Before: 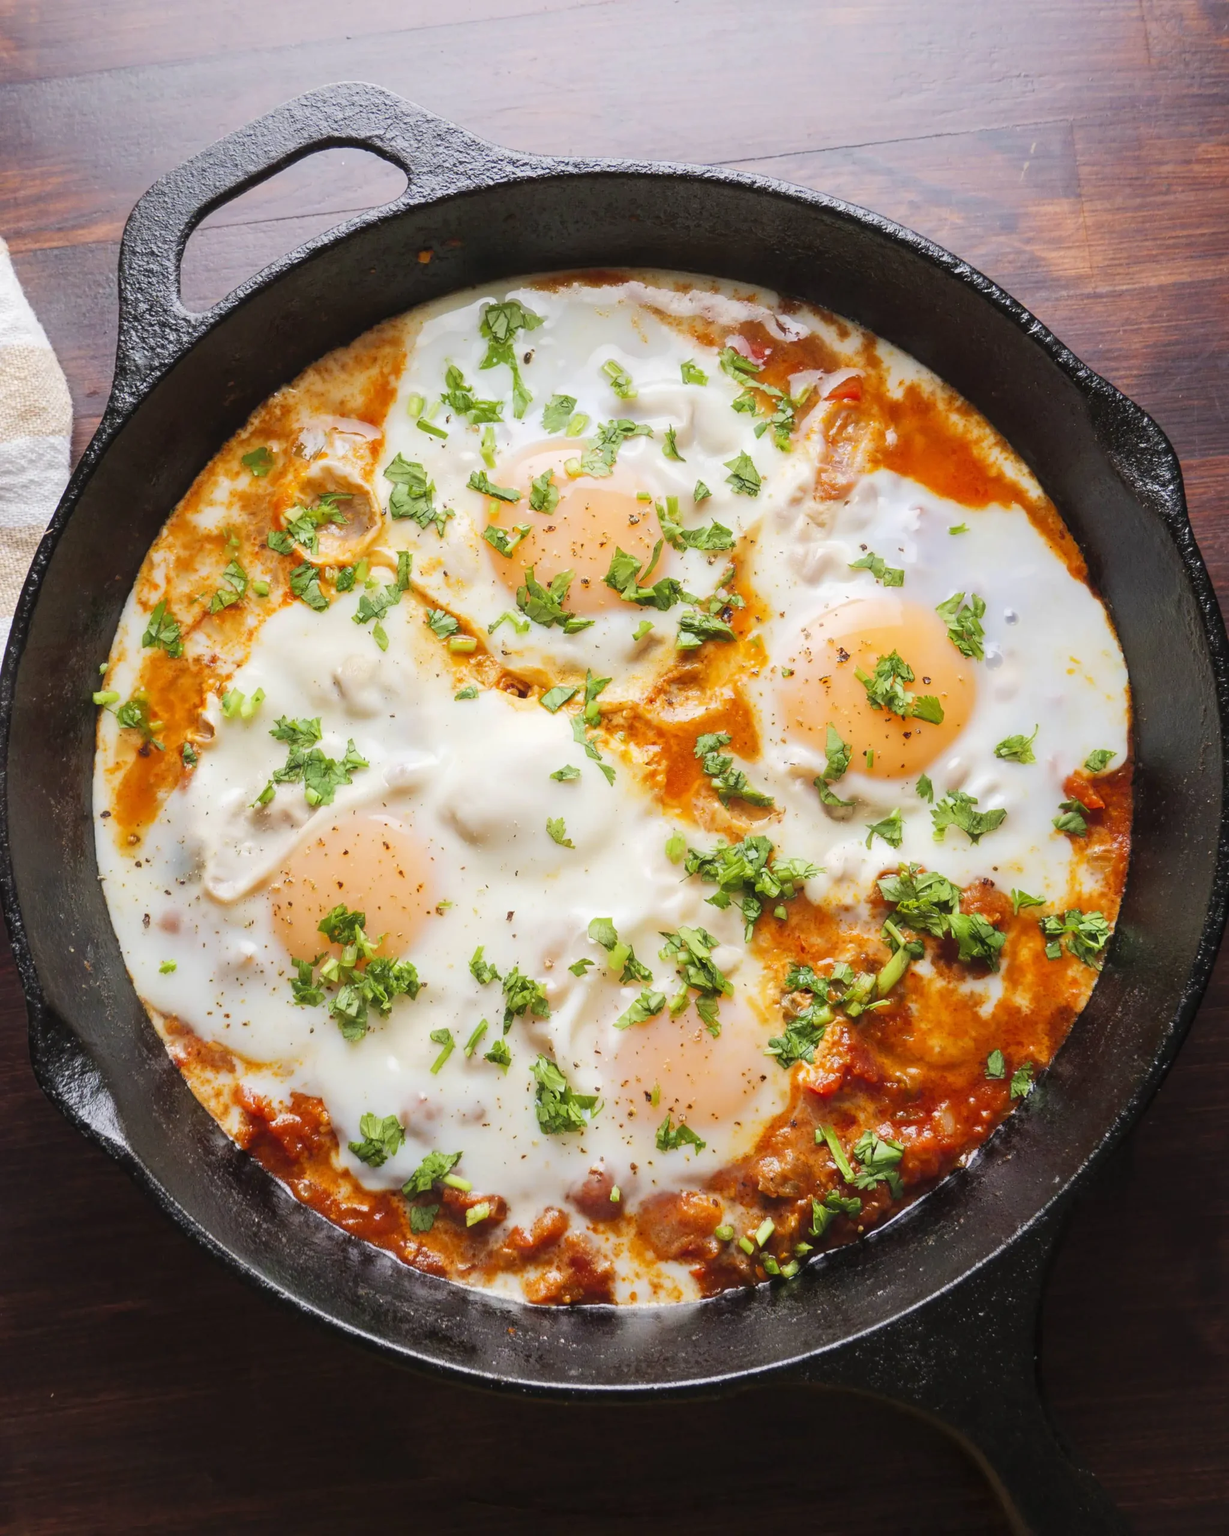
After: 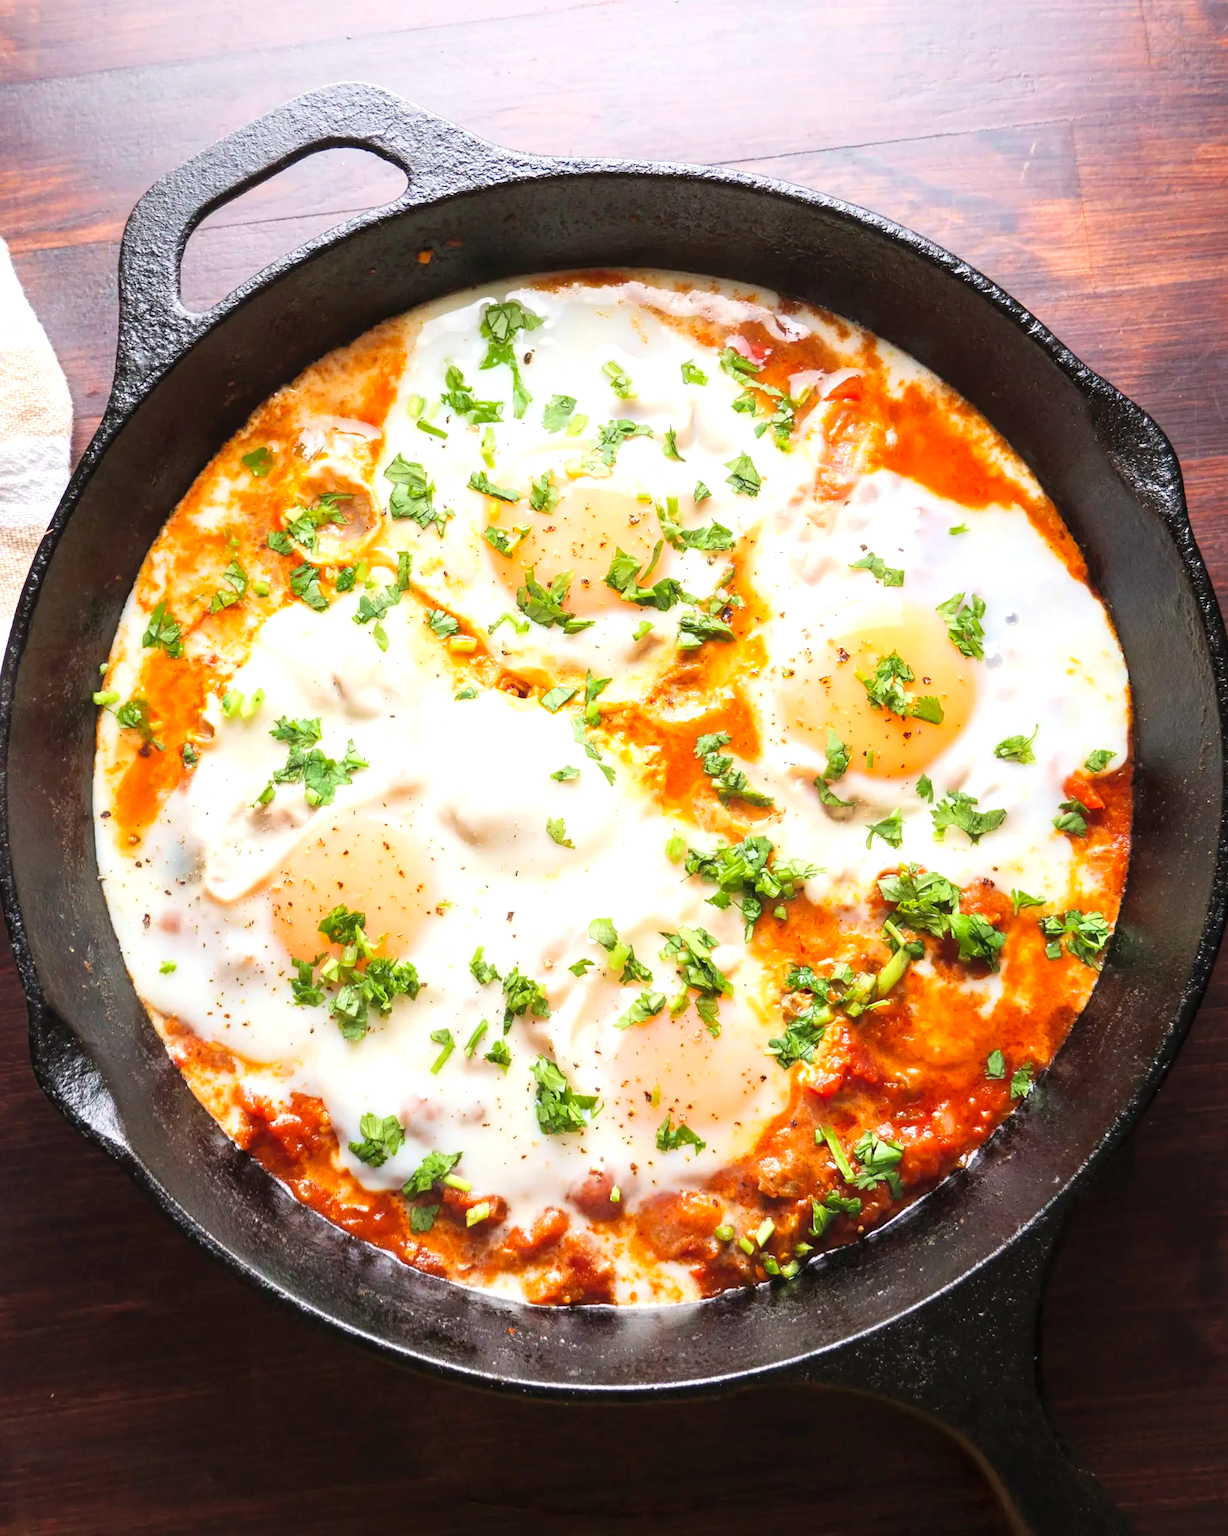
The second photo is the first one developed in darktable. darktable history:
exposure: black level correction 0, exposure 0.588 EV, compensate highlight preservation false
